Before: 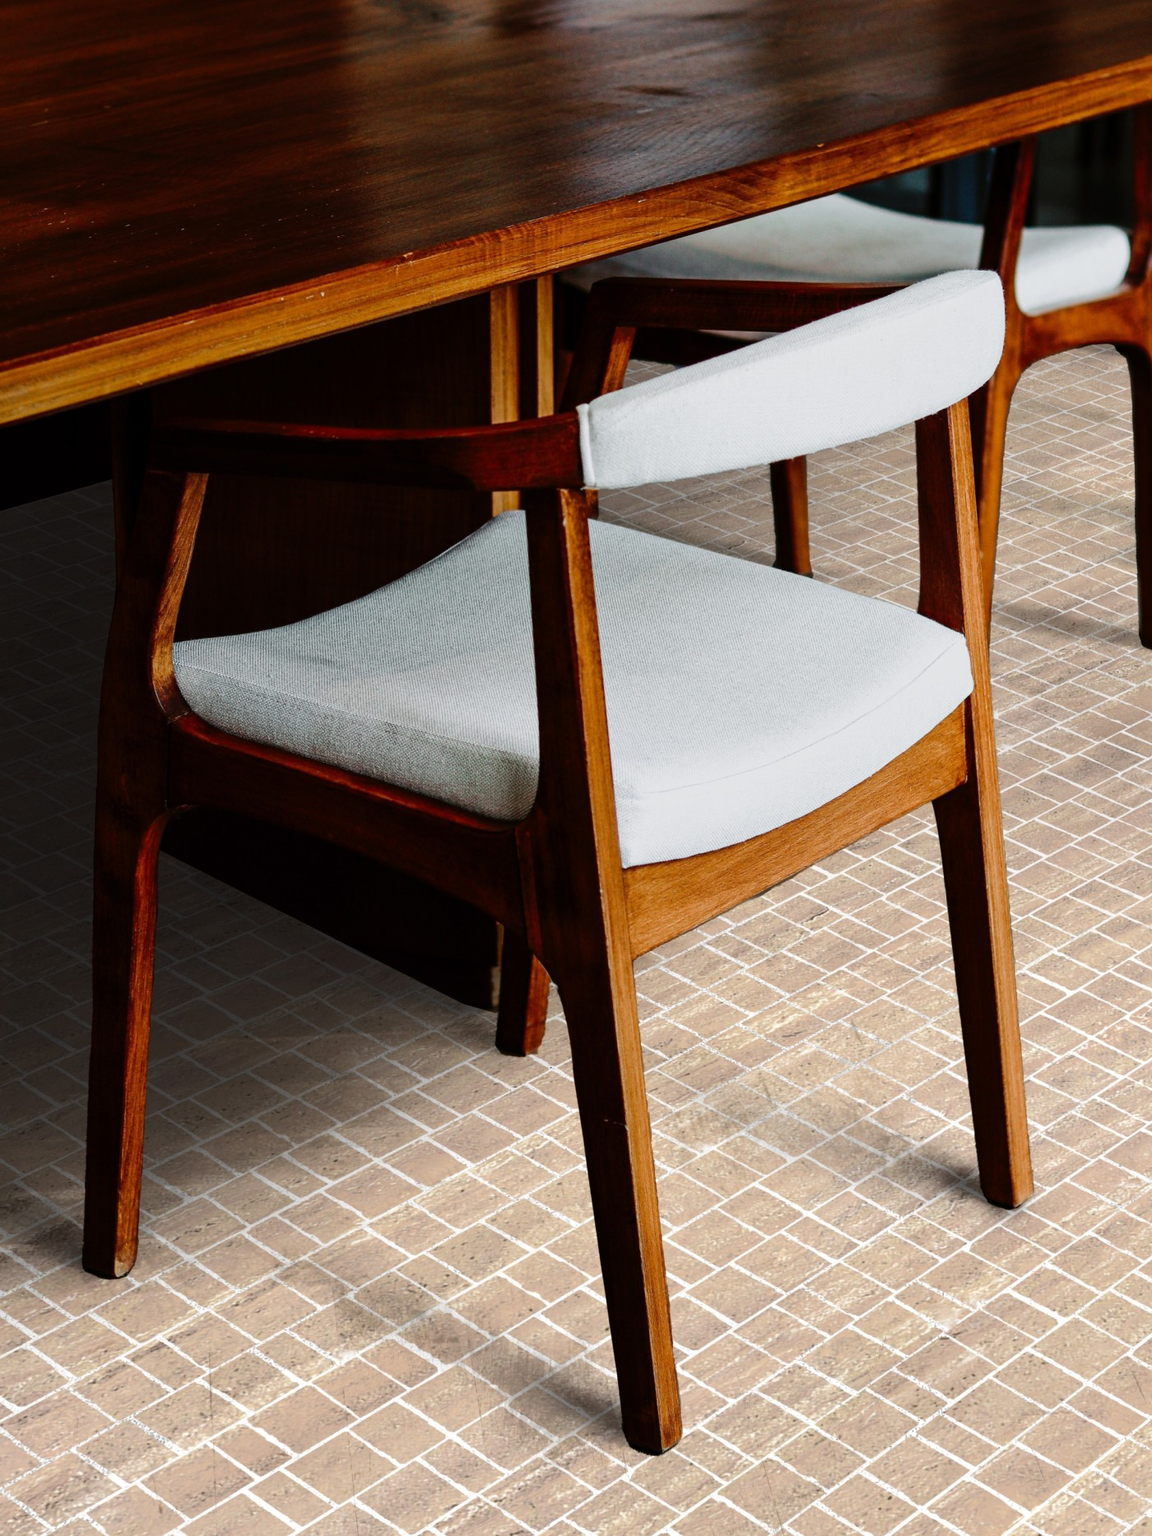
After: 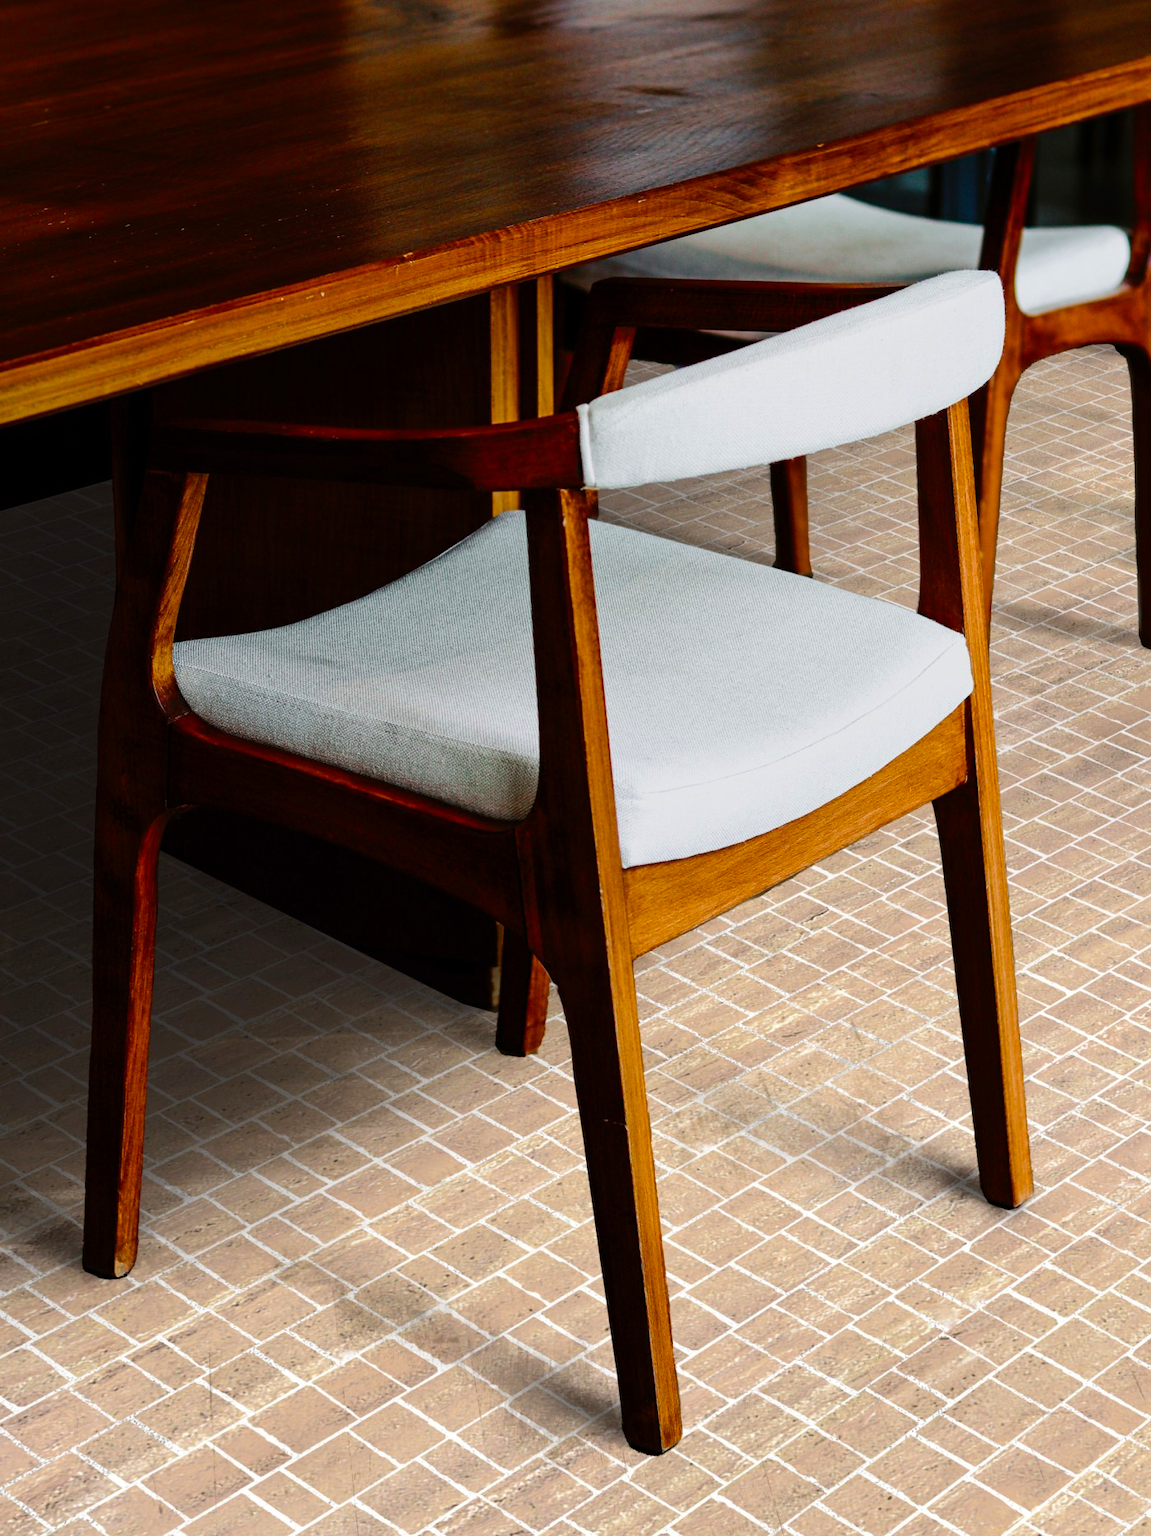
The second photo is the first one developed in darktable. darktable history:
levels: levels [0, 0.498, 1]
color balance rgb: perceptual saturation grading › global saturation 30.662%
